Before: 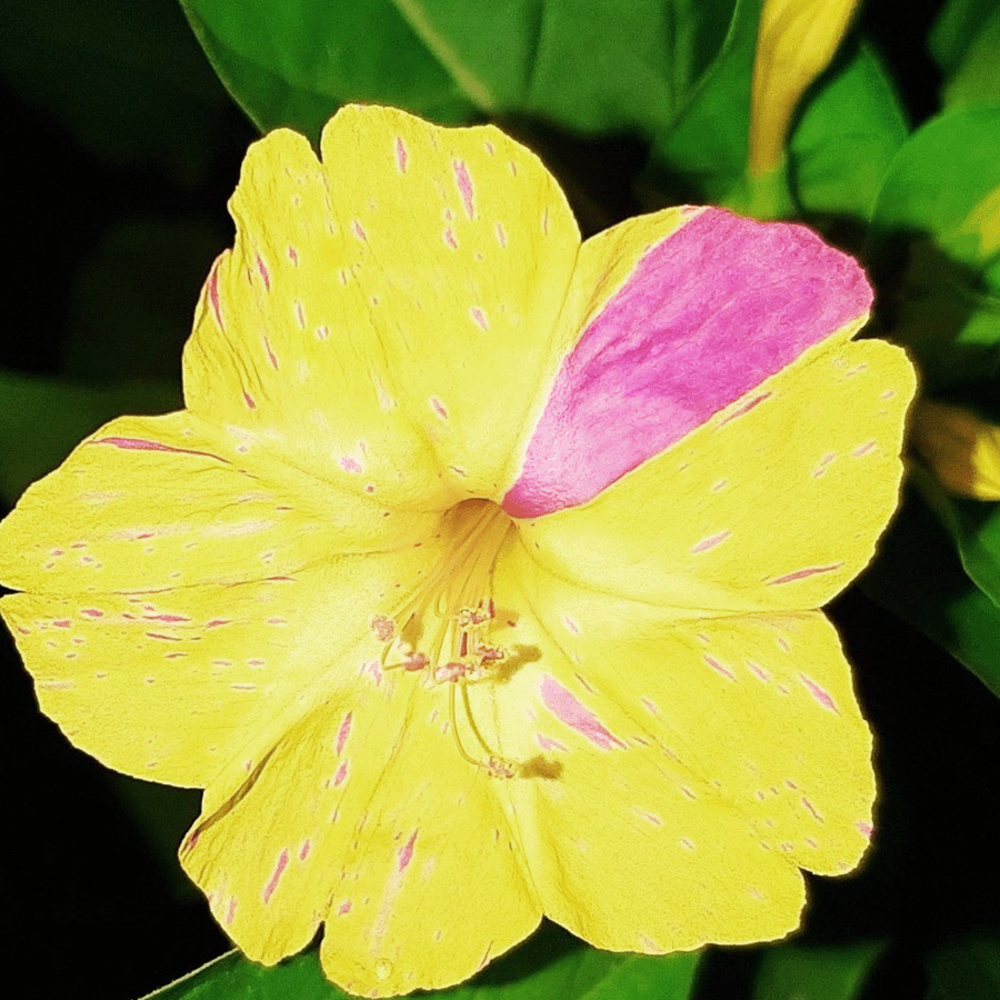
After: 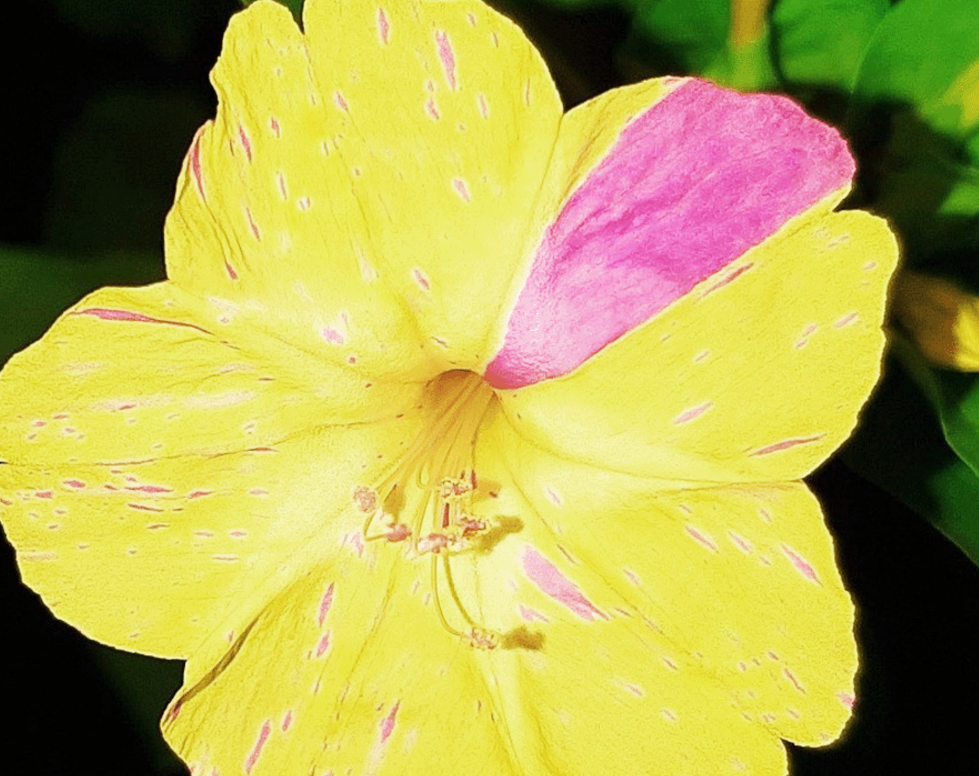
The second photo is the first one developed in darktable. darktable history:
base curve: curves: ch0 [(0, 0) (0.472, 0.508) (1, 1)], preserve colors none
crop and rotate: left 1.828%, top 12.906%, right 0.2%, bottom 9.471%
